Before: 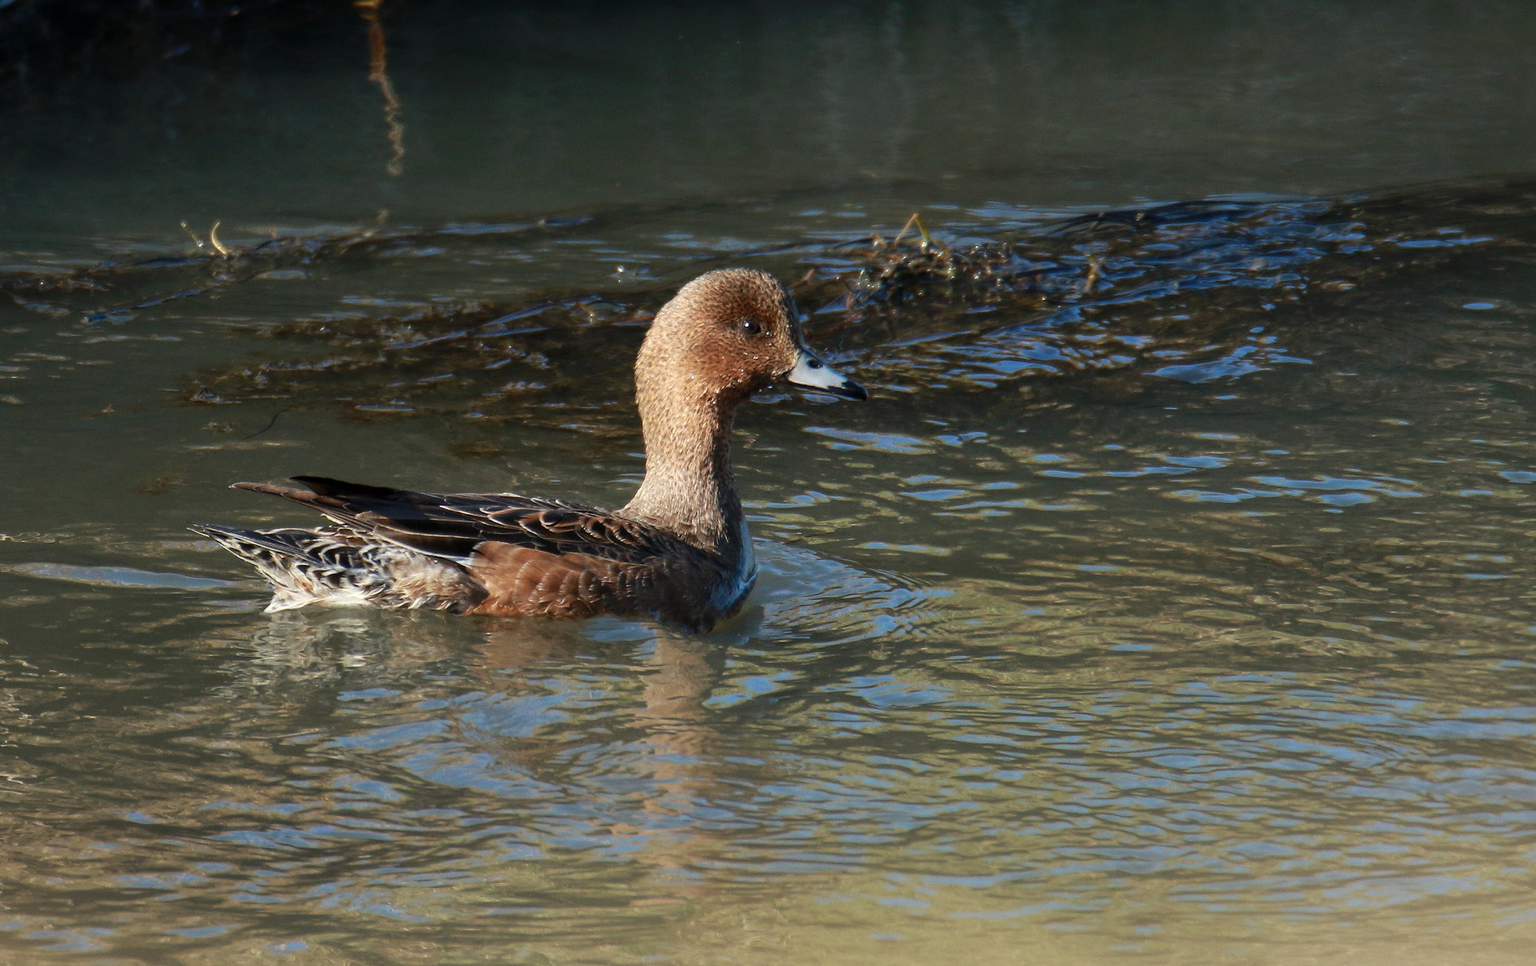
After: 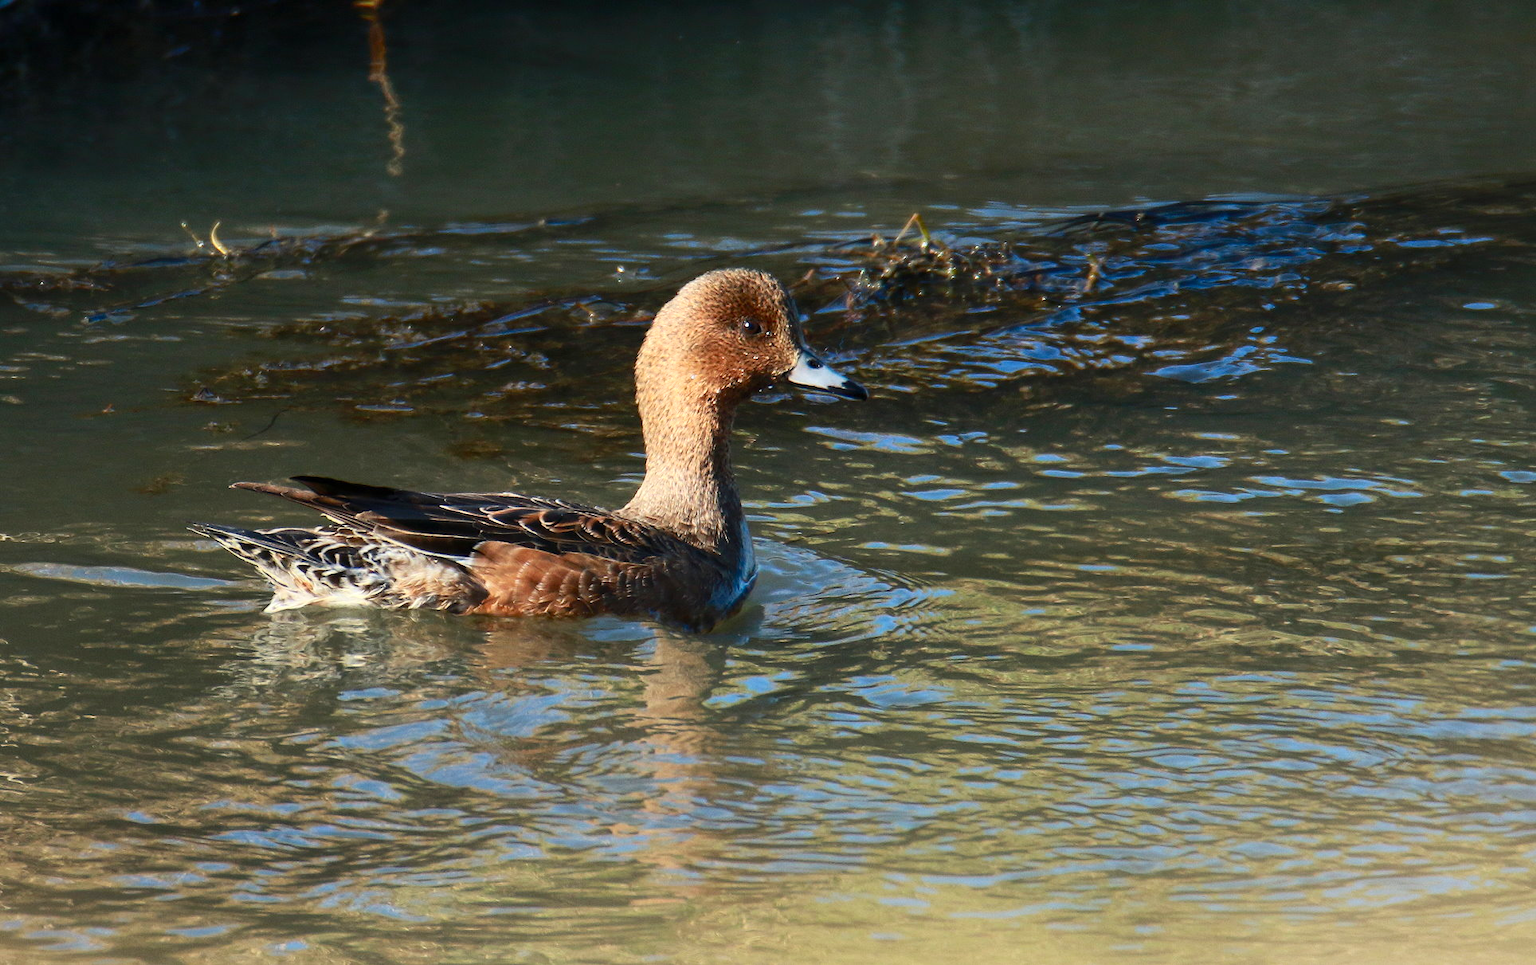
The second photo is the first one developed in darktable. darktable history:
contrast brightness saturation: contrast 0.226, brightness 0.114, saturation 0.294
